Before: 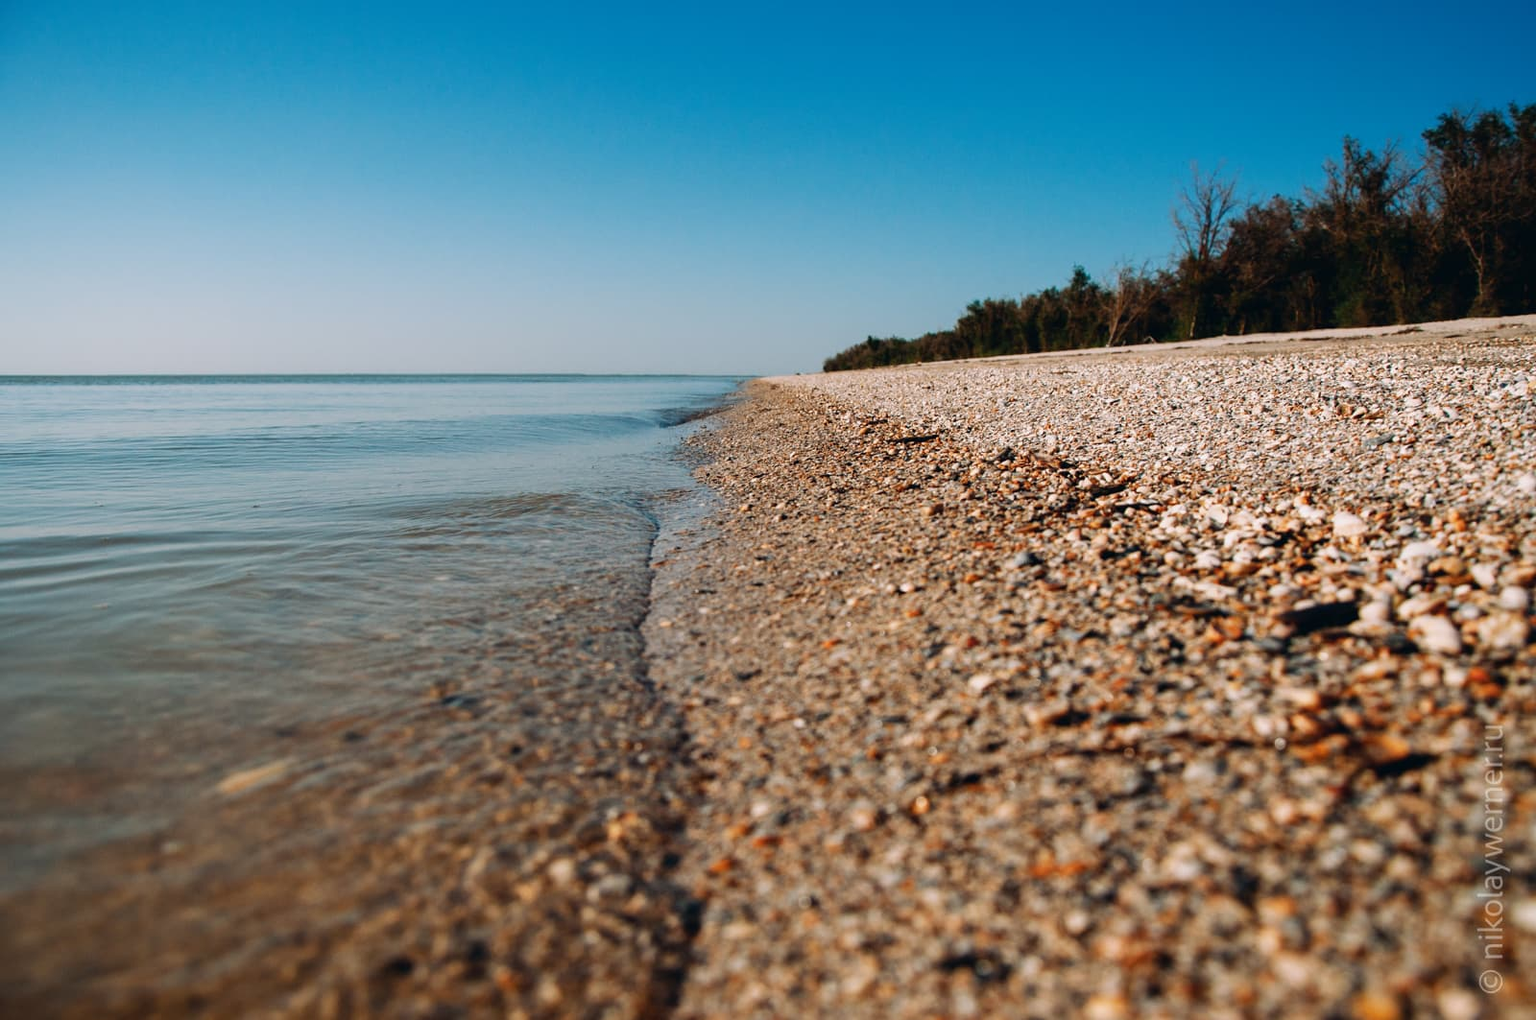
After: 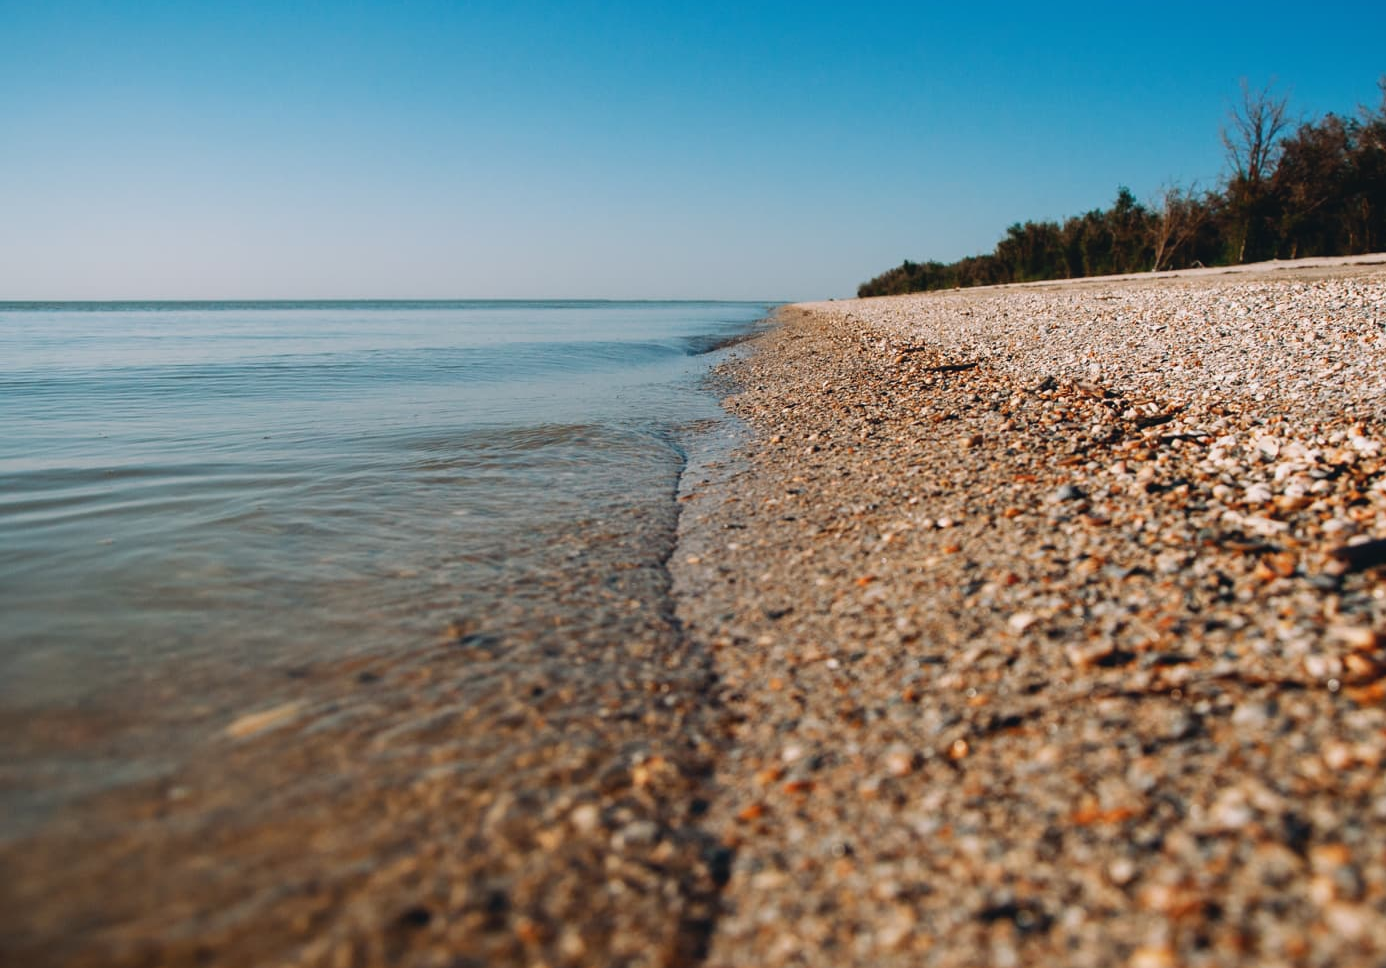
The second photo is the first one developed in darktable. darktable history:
crop: top 8.542%, right 12.7%, bottom 0%
local contrast: highlights 103%, shadows 76%, detail 96%
